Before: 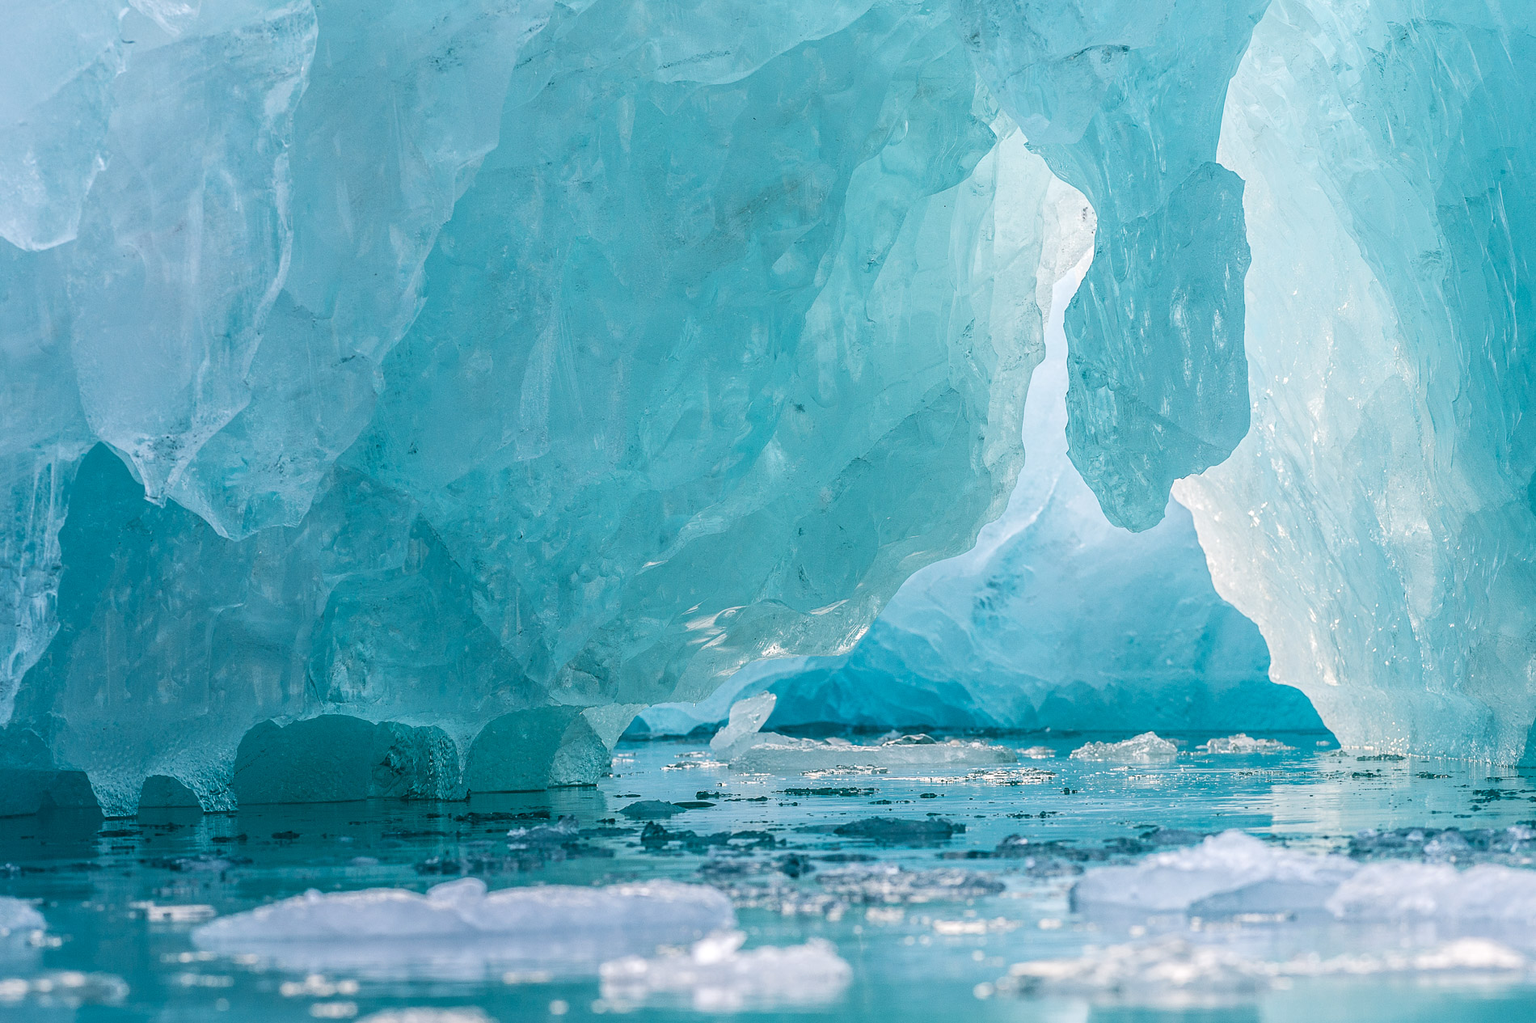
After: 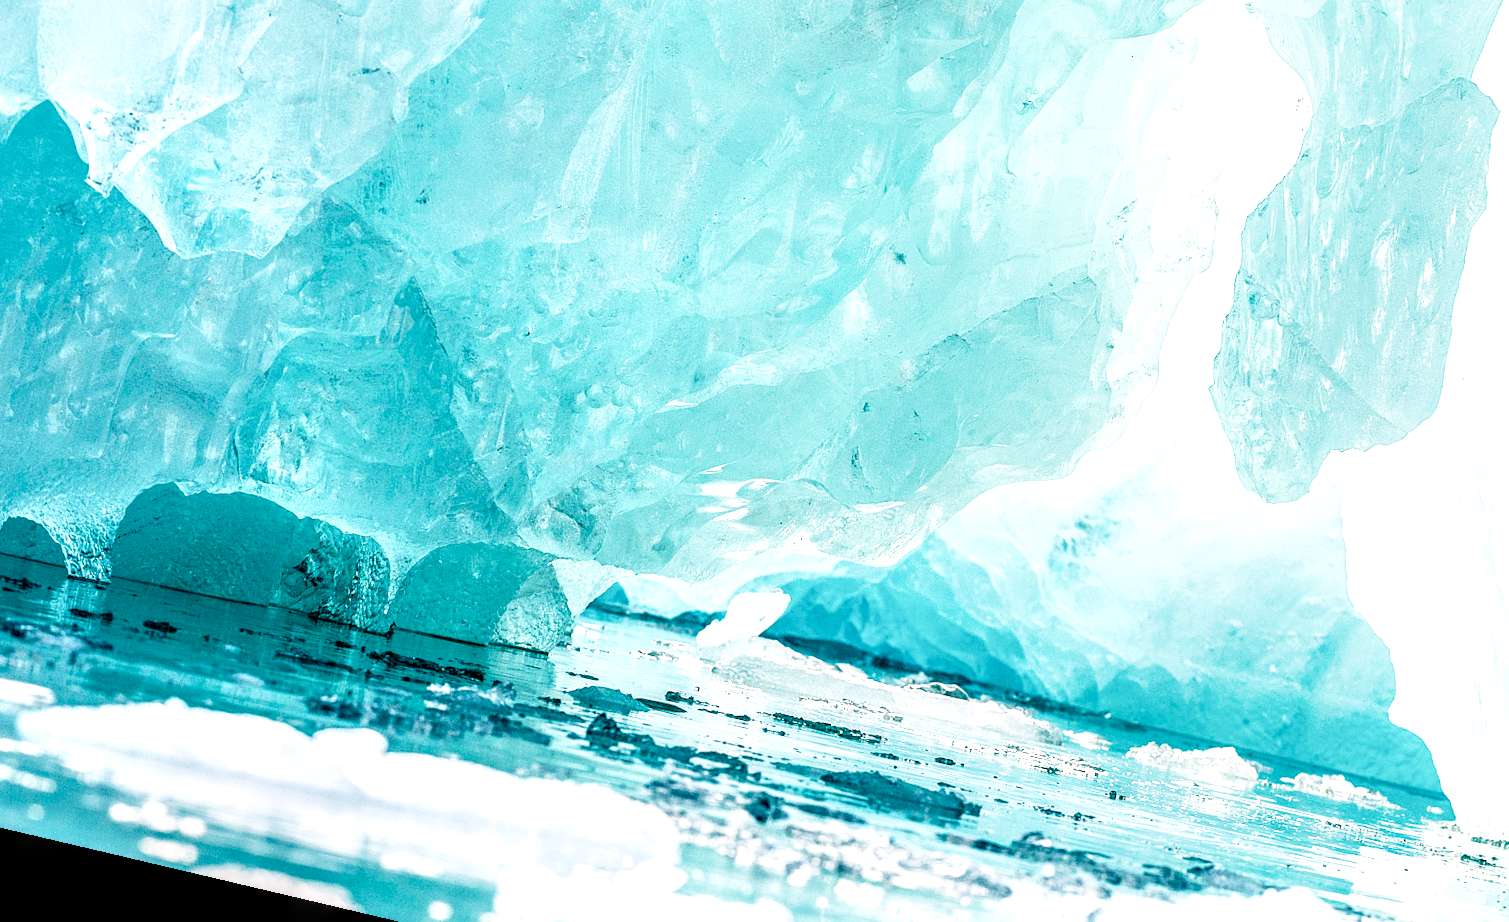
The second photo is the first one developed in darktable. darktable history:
white balance: red 1.127, blue 0.943
local contrast: highlights 65%, shadows 54%, detail 169%, midtone range 0.514
exposure: exposure 0.2 EV, compensate highlight preservation false
rotate and perspective: rotation 13.27°, automatic cropping off
crop: left 11.123%, top 27.61%, right 18.3%, bottom 17.034%
base curve: curves: ch0 [(0, 0) (0.028, 0.03) (0.105, 0.232) (0.387, 0.748) (0.754, 0.968) (1, 1)], fusion 1, exposure shift 0.576, preserve colors none
